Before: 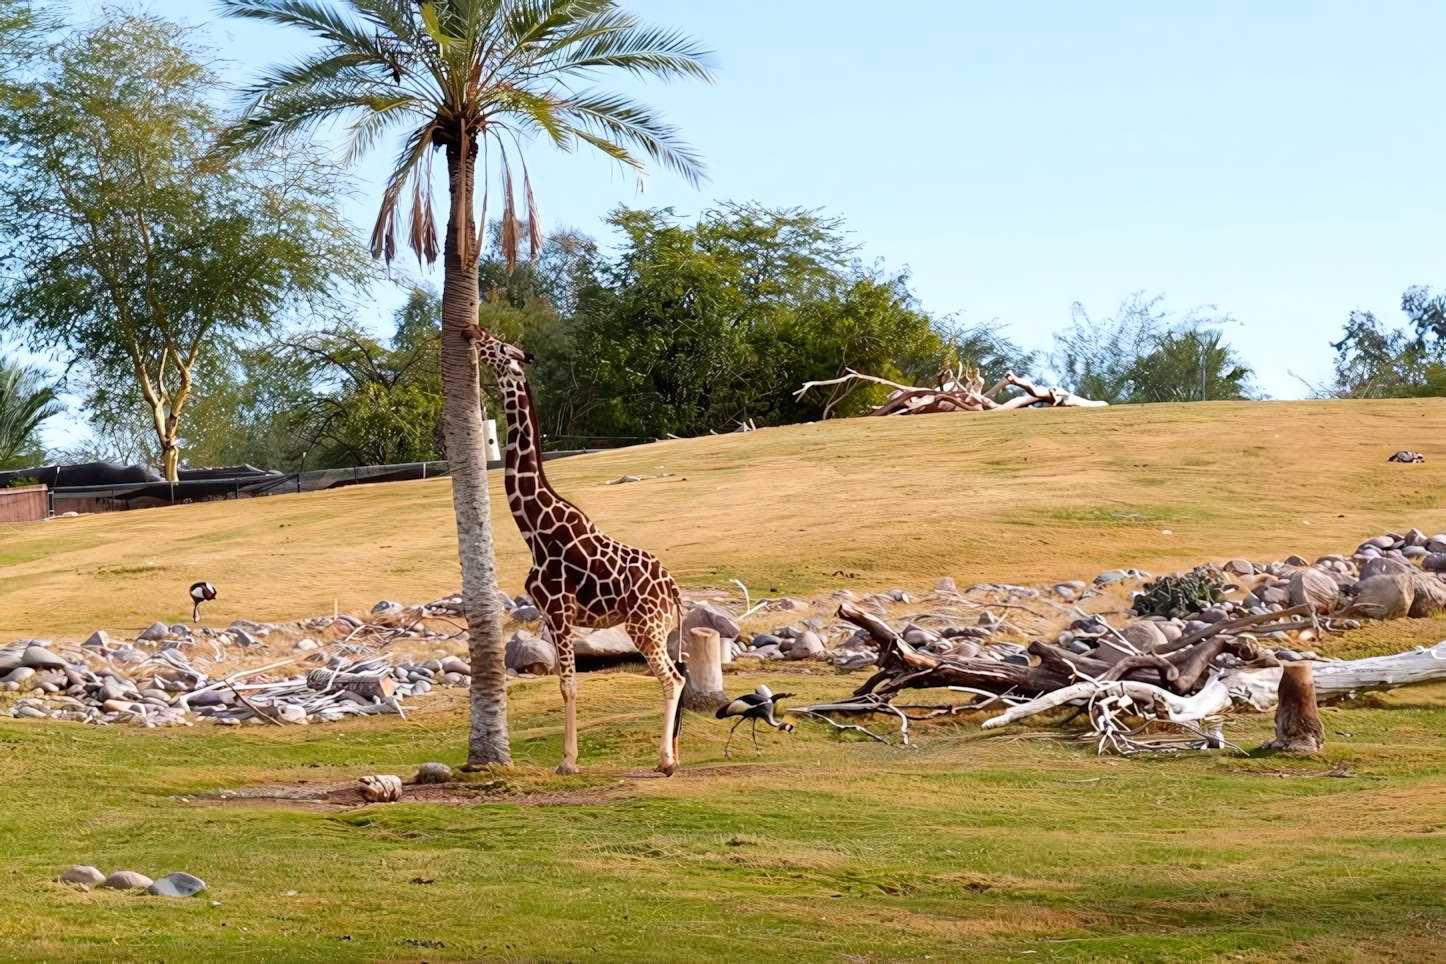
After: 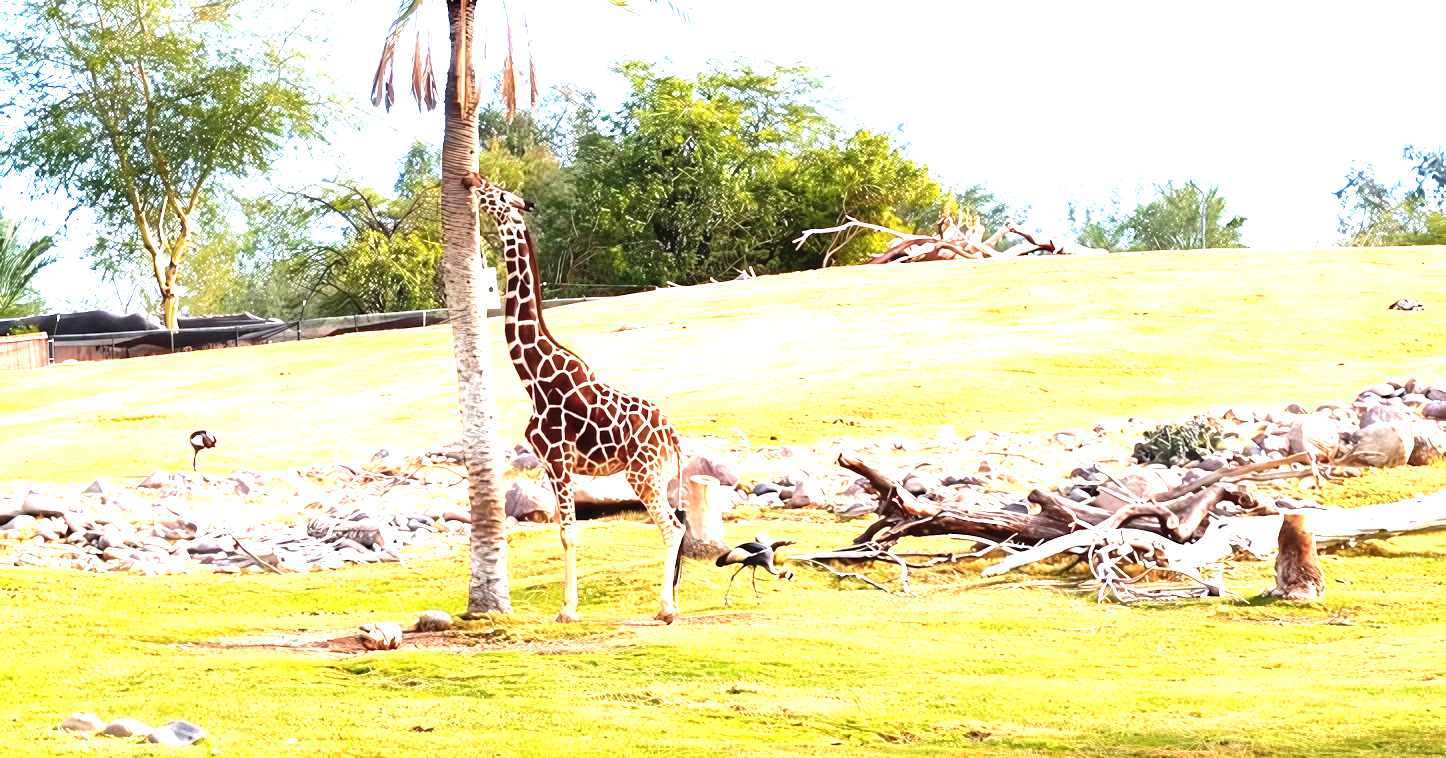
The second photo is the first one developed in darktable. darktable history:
exposure: black level correction 0, exposure 2.087 EV, compensate highlight preservation false
crop and rotate: top 15.857%, bottom 5.44%
